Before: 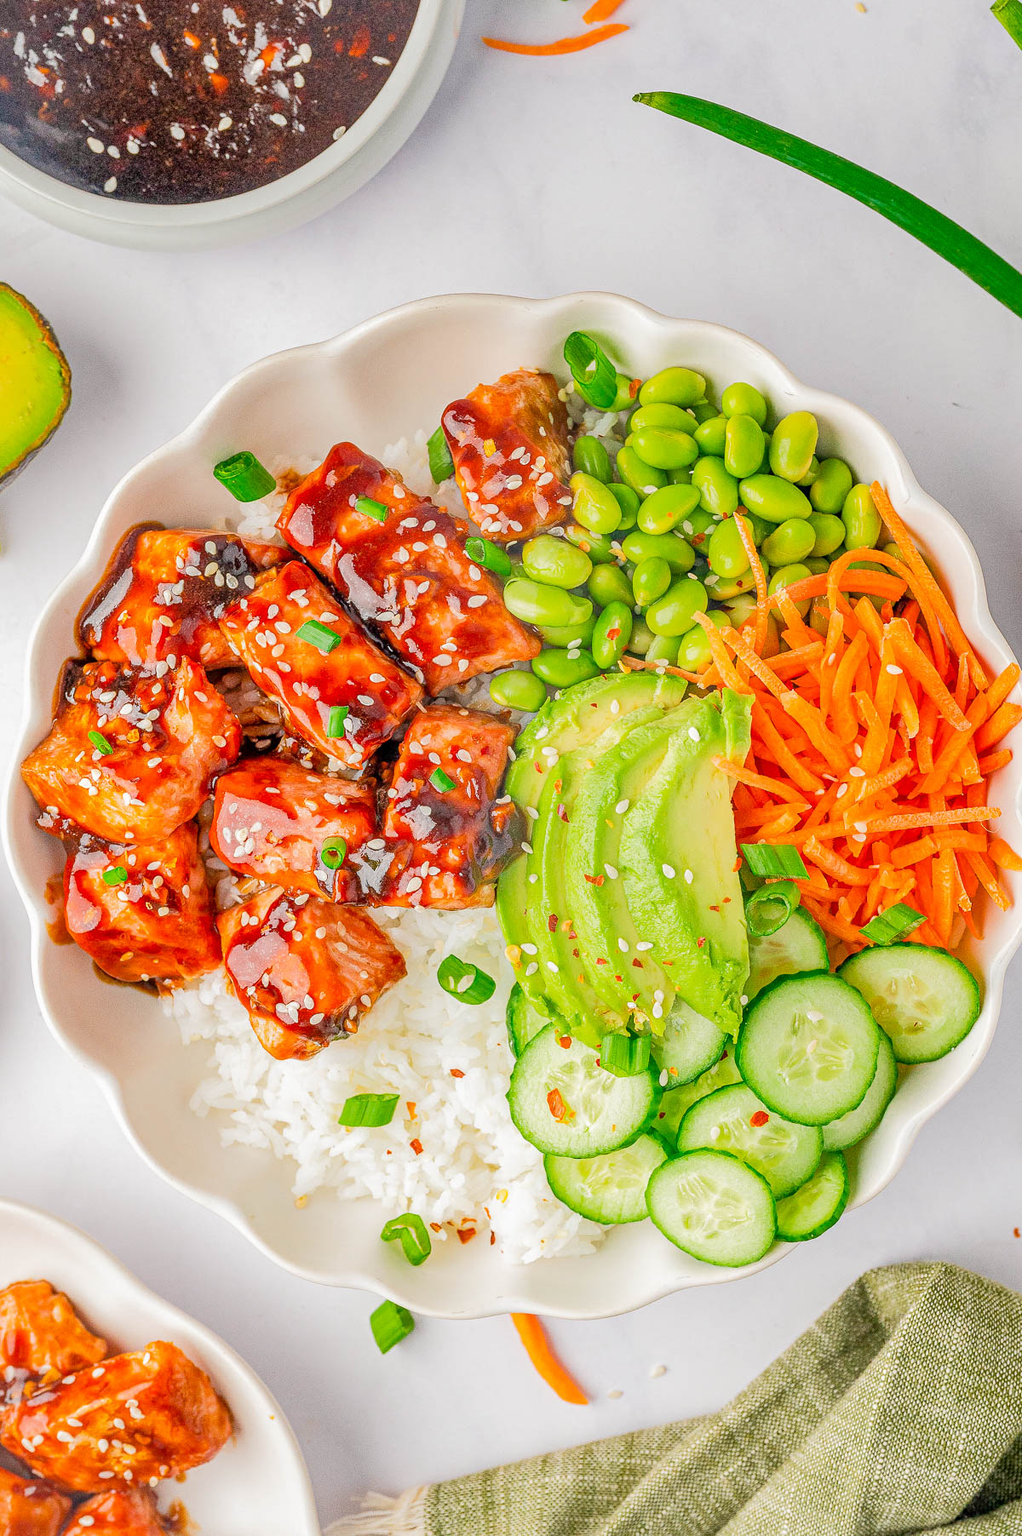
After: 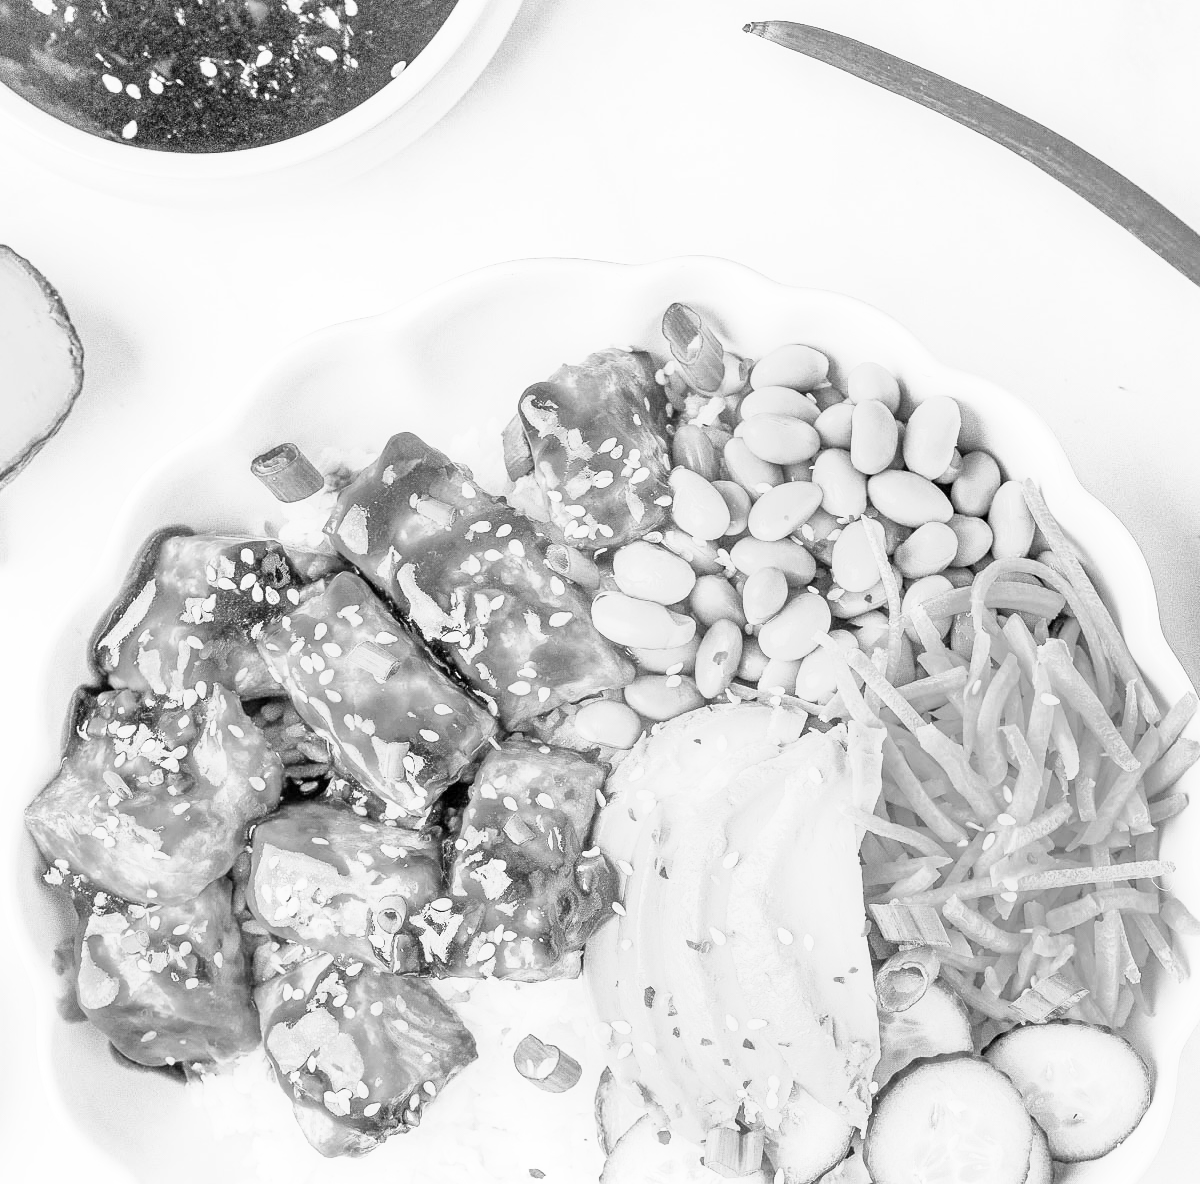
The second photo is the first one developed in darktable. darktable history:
base curve: curves: ch0 [(0, 0) (0.495, 0.917) (1, 1)], preserve colors none
monochrome: on, module defaults
crop and rotate: top 4.848%, bottom 29.503%
white balance: emerald 1
